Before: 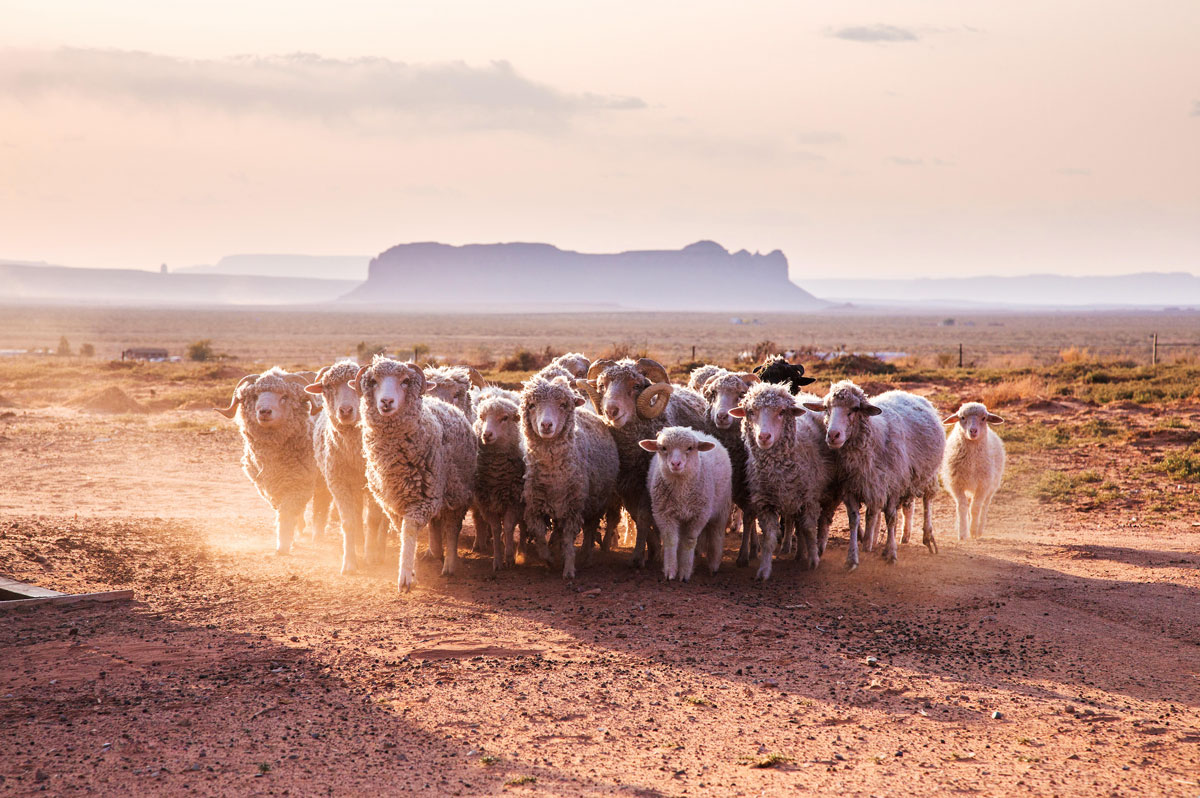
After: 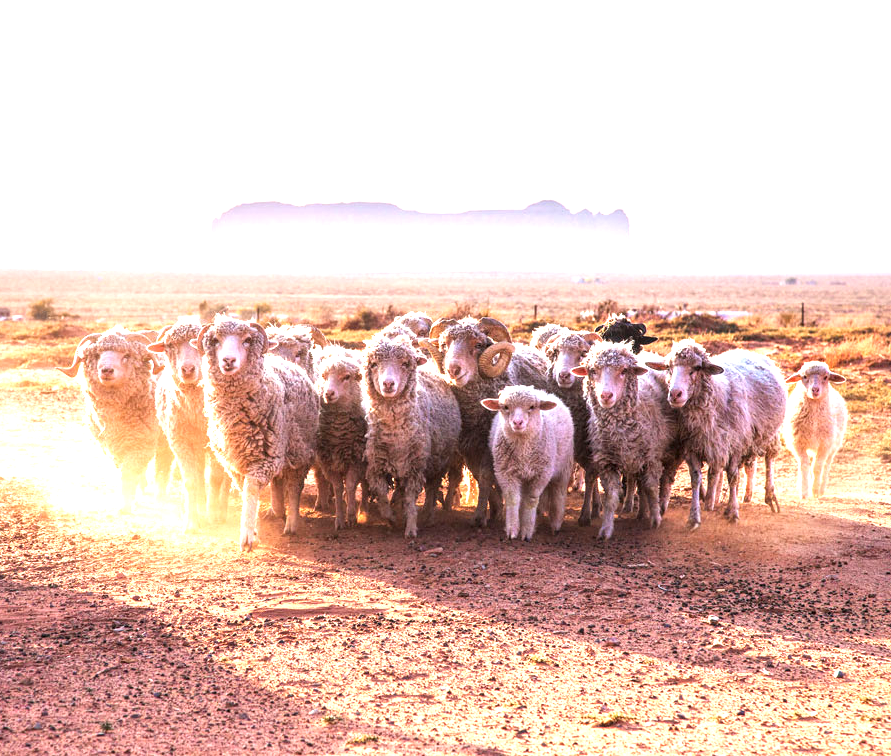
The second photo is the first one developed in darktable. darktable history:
exposure: black level correction 0, exposure 1.199 EV, compensate exposure bias true, compensate highlight preservation false
crop and rotate: left 13.19%, top 5.257%, right 12.546%
local contrast: on, module defaults
